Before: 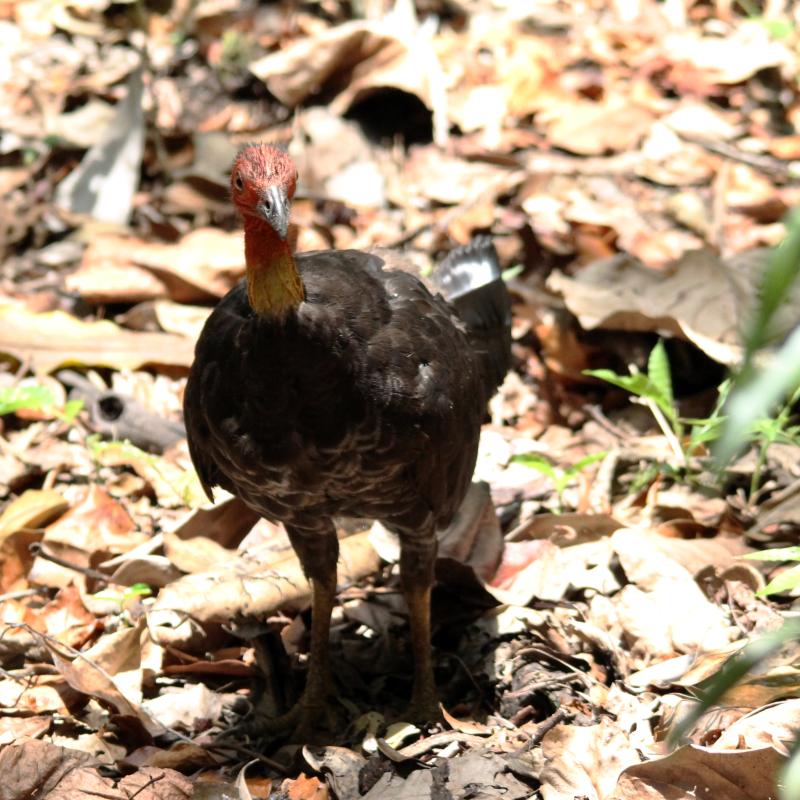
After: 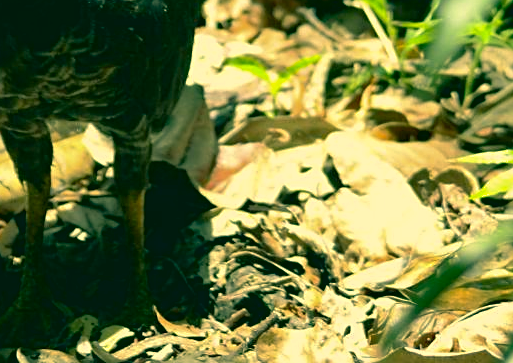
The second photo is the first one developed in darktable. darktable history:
tone curve: curves: ch0 [(0.016, 0.011) (0.204, 0.146) (0.515, 0.476) (0.78, 0.795) (1, 0.981)], color space Lab, independent channels, preserve colors none
color correction: highlights a* 1.8, highlights b* 34.65, shadows a* -36.86, shadows b* -6.11
exposure: black level correction 0.001, compensate highlight preservation false
crop and rotate: left 35.76%, top 49.748%, bottom 4.818%
tone equalizer: edges refinement/feathering 500, mask exposure compensation -1.57 EV, preserve details no
shadows and highlights: on, module defaults
sharpen: on, module defaults
